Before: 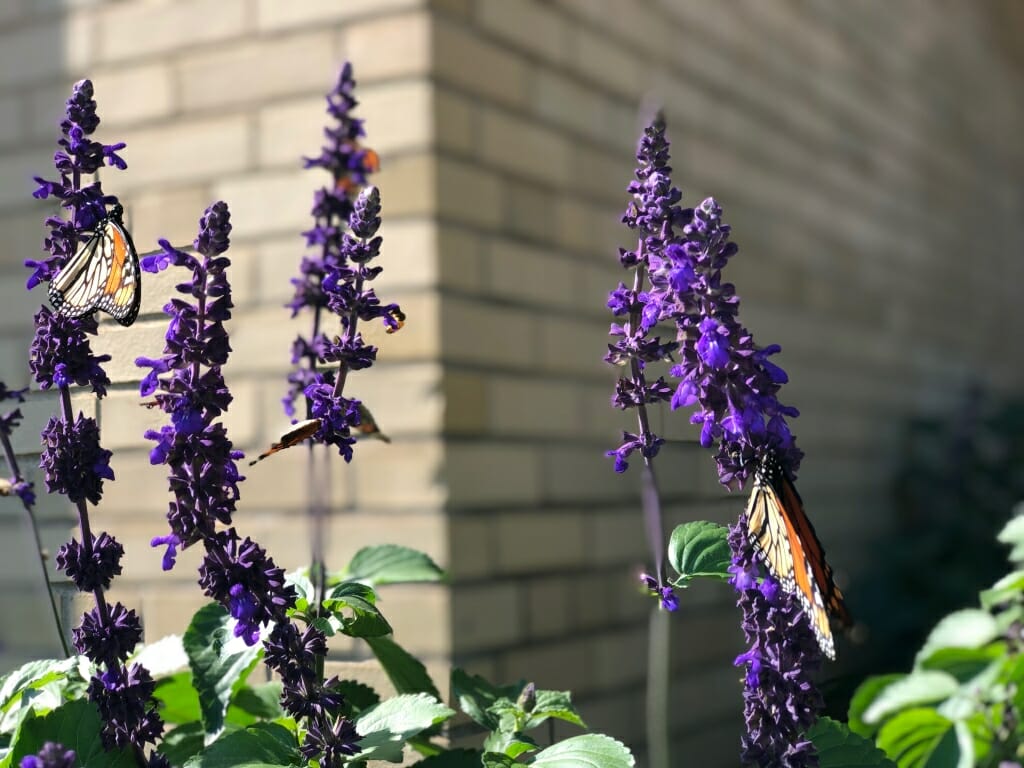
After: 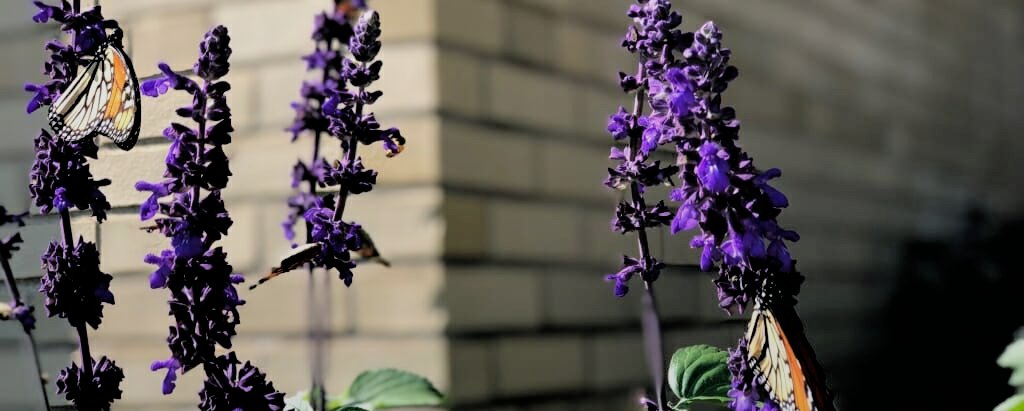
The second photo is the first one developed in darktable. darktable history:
crop and rotate: top 23.043%, bottom 23.437%
graduated density: rotation -180°, offset 24.95
filmic rgb: black relative exposure -3.86 EV, white relative exposure 3.48 EV, hardness 2.63, contrast 1.103
